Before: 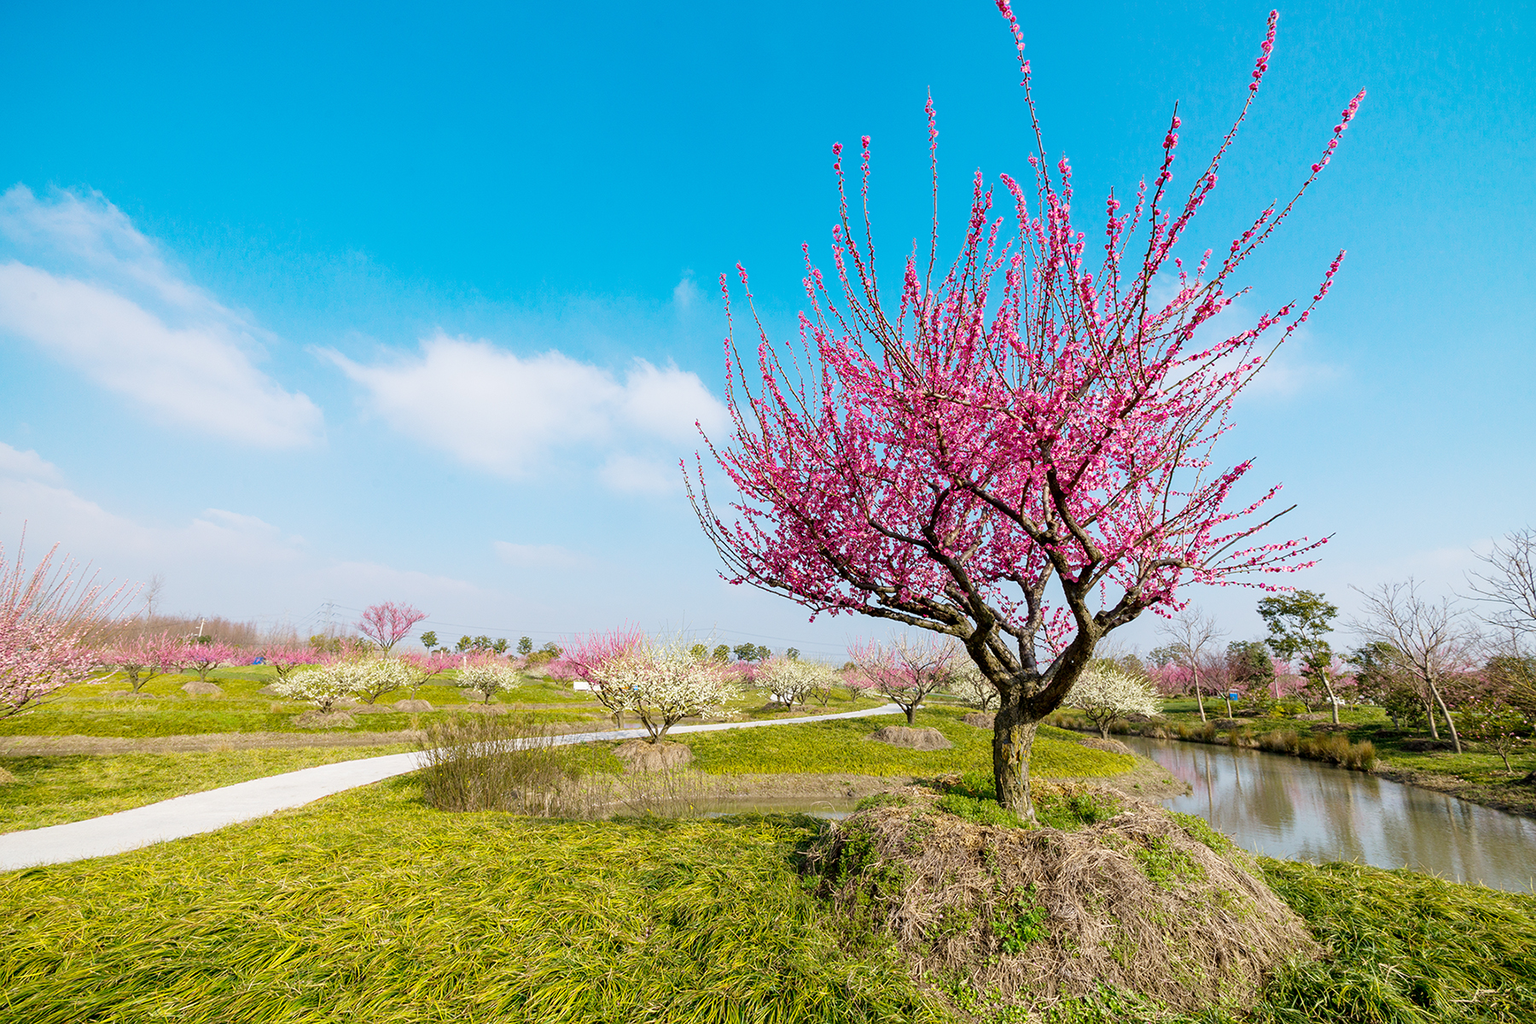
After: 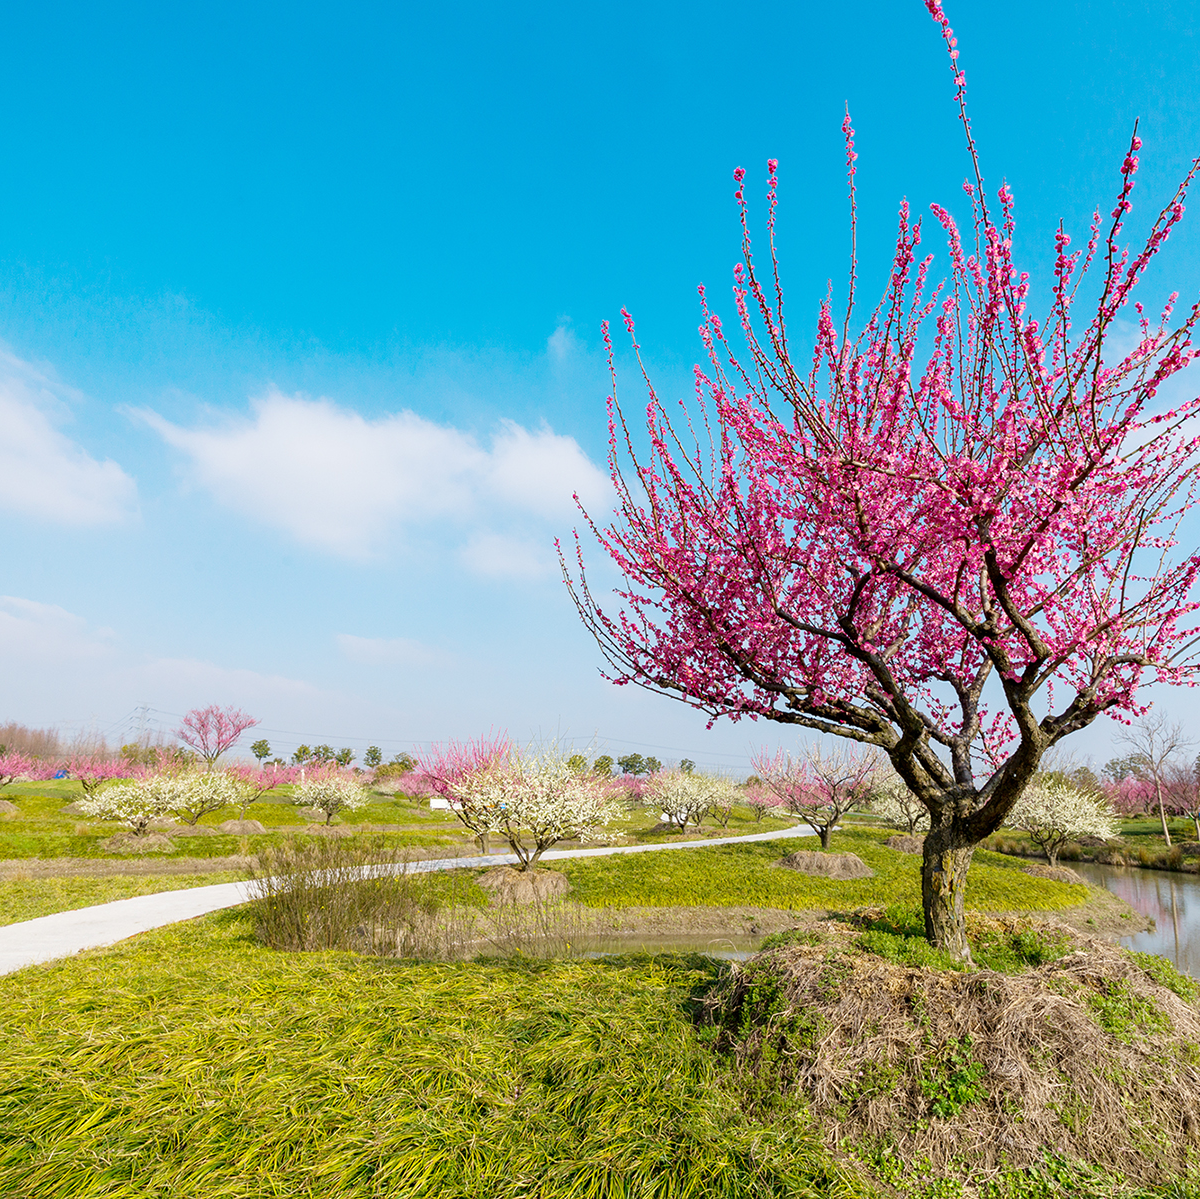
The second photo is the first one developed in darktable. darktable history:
crop and rotate: left 13.448%, right 19.872%
